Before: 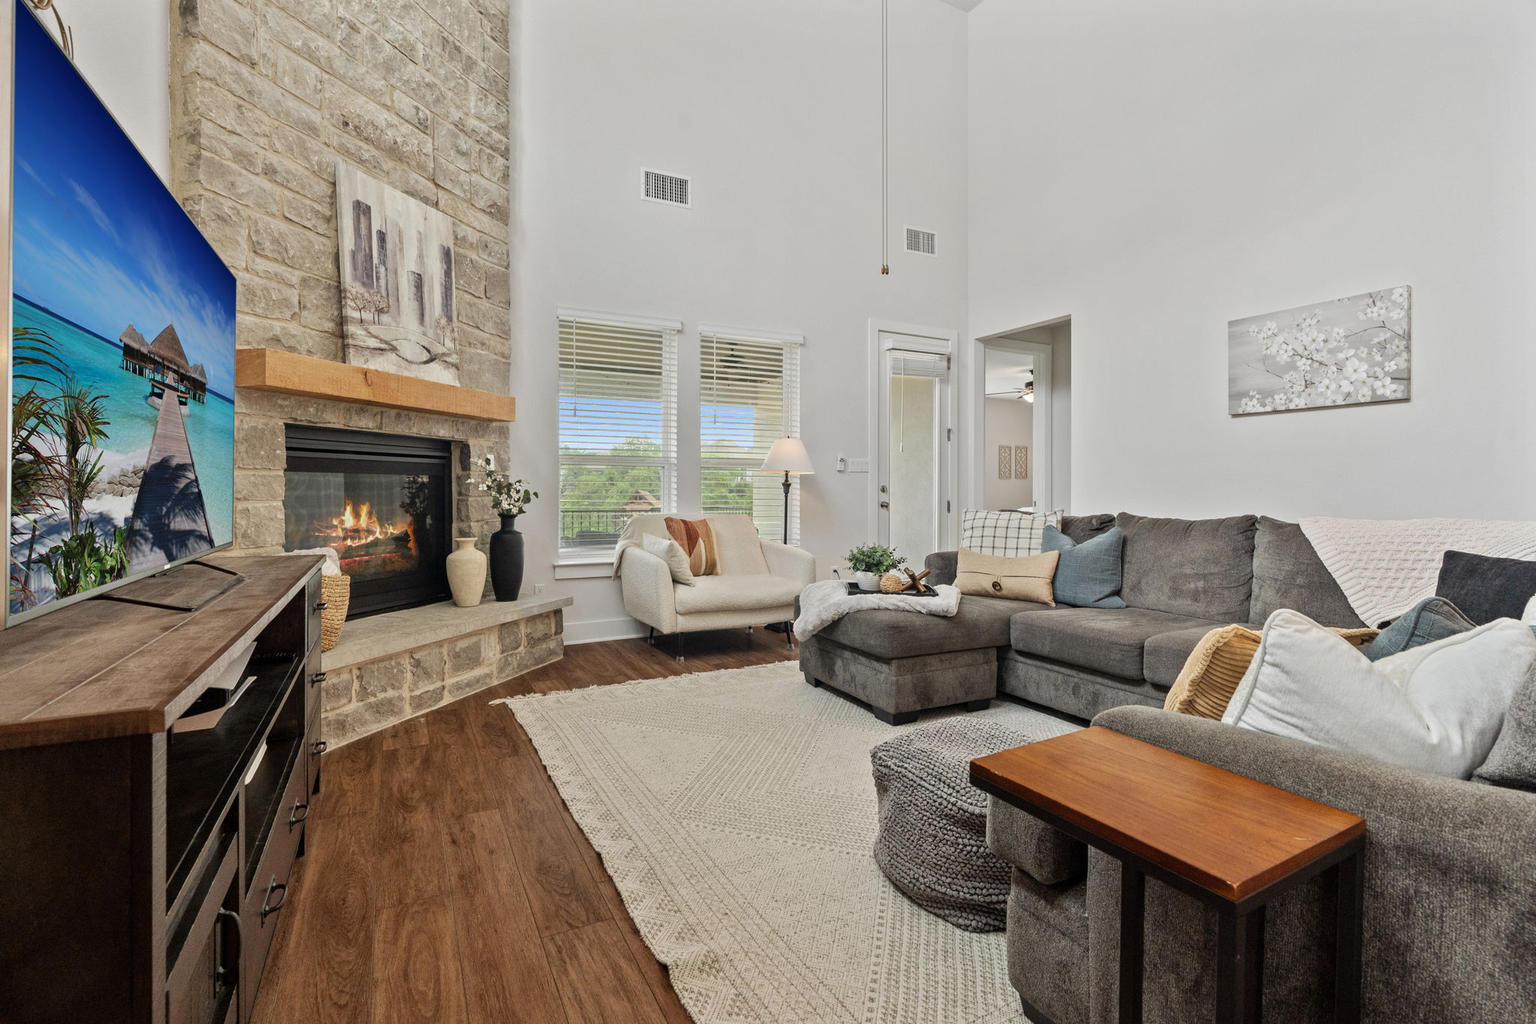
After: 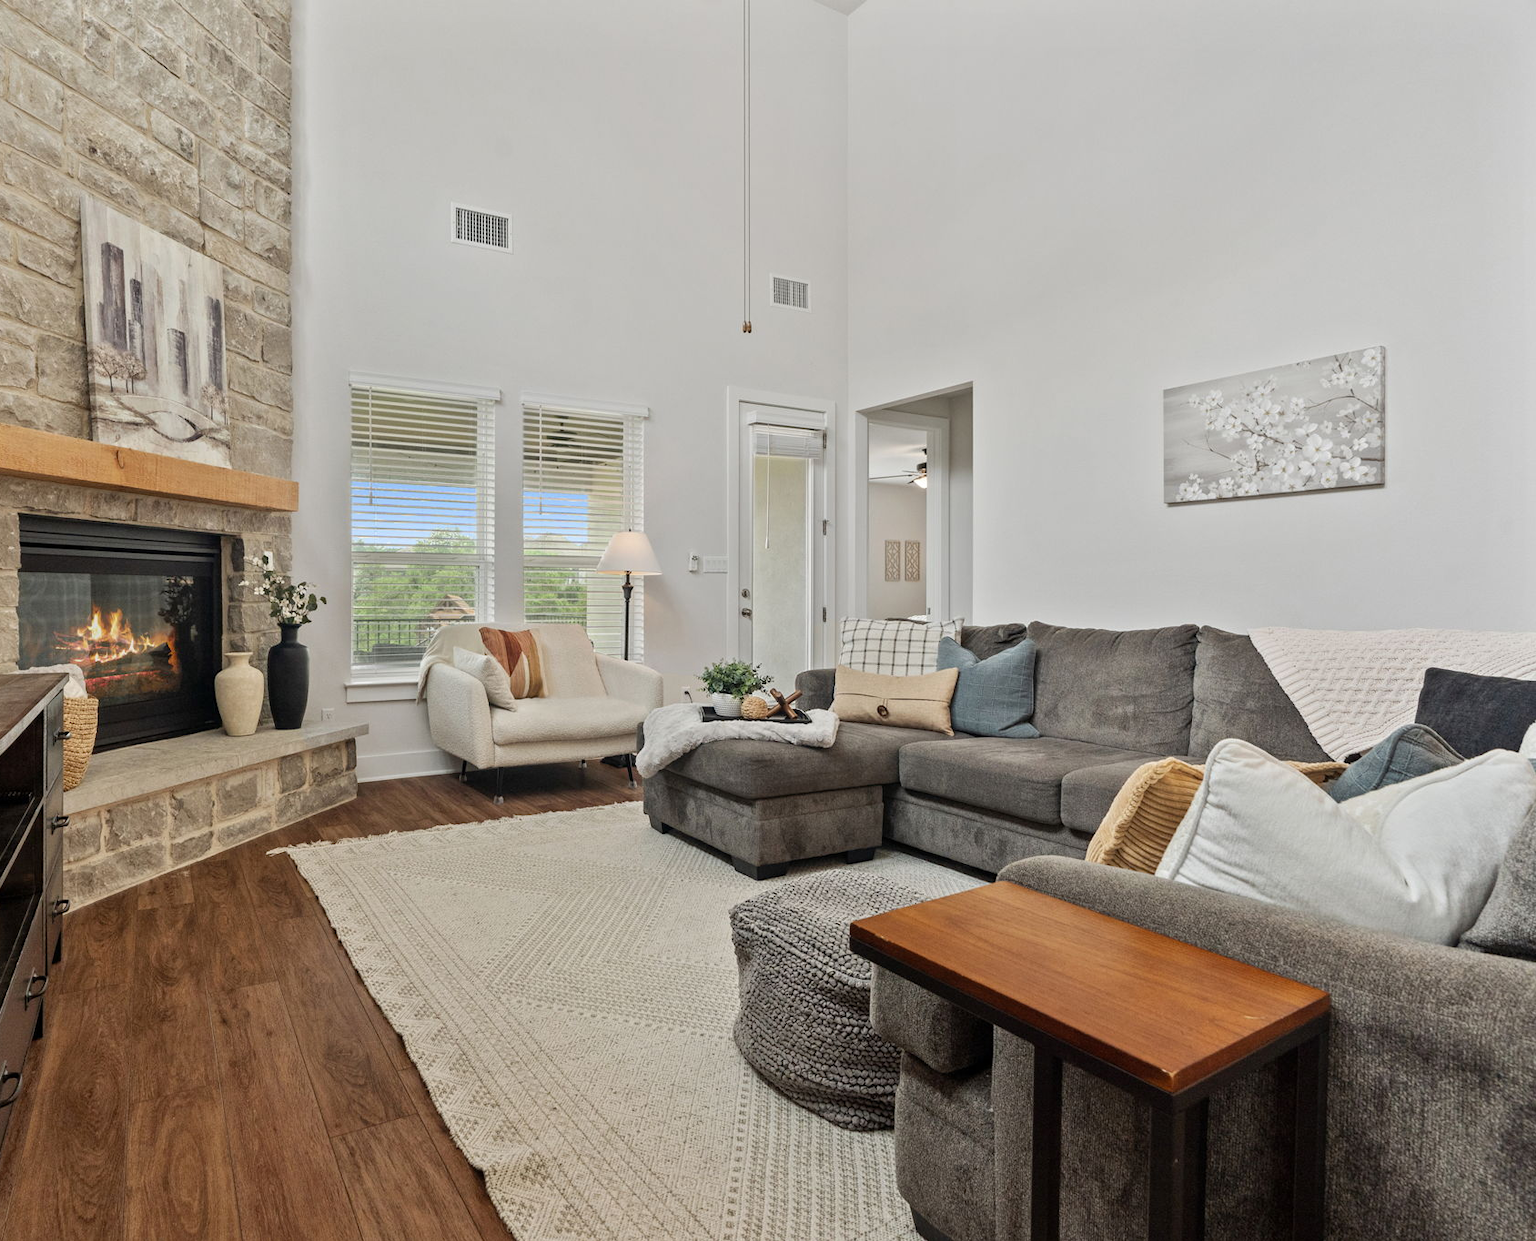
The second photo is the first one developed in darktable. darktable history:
crop: left 17.55%, bottom 0.031%
